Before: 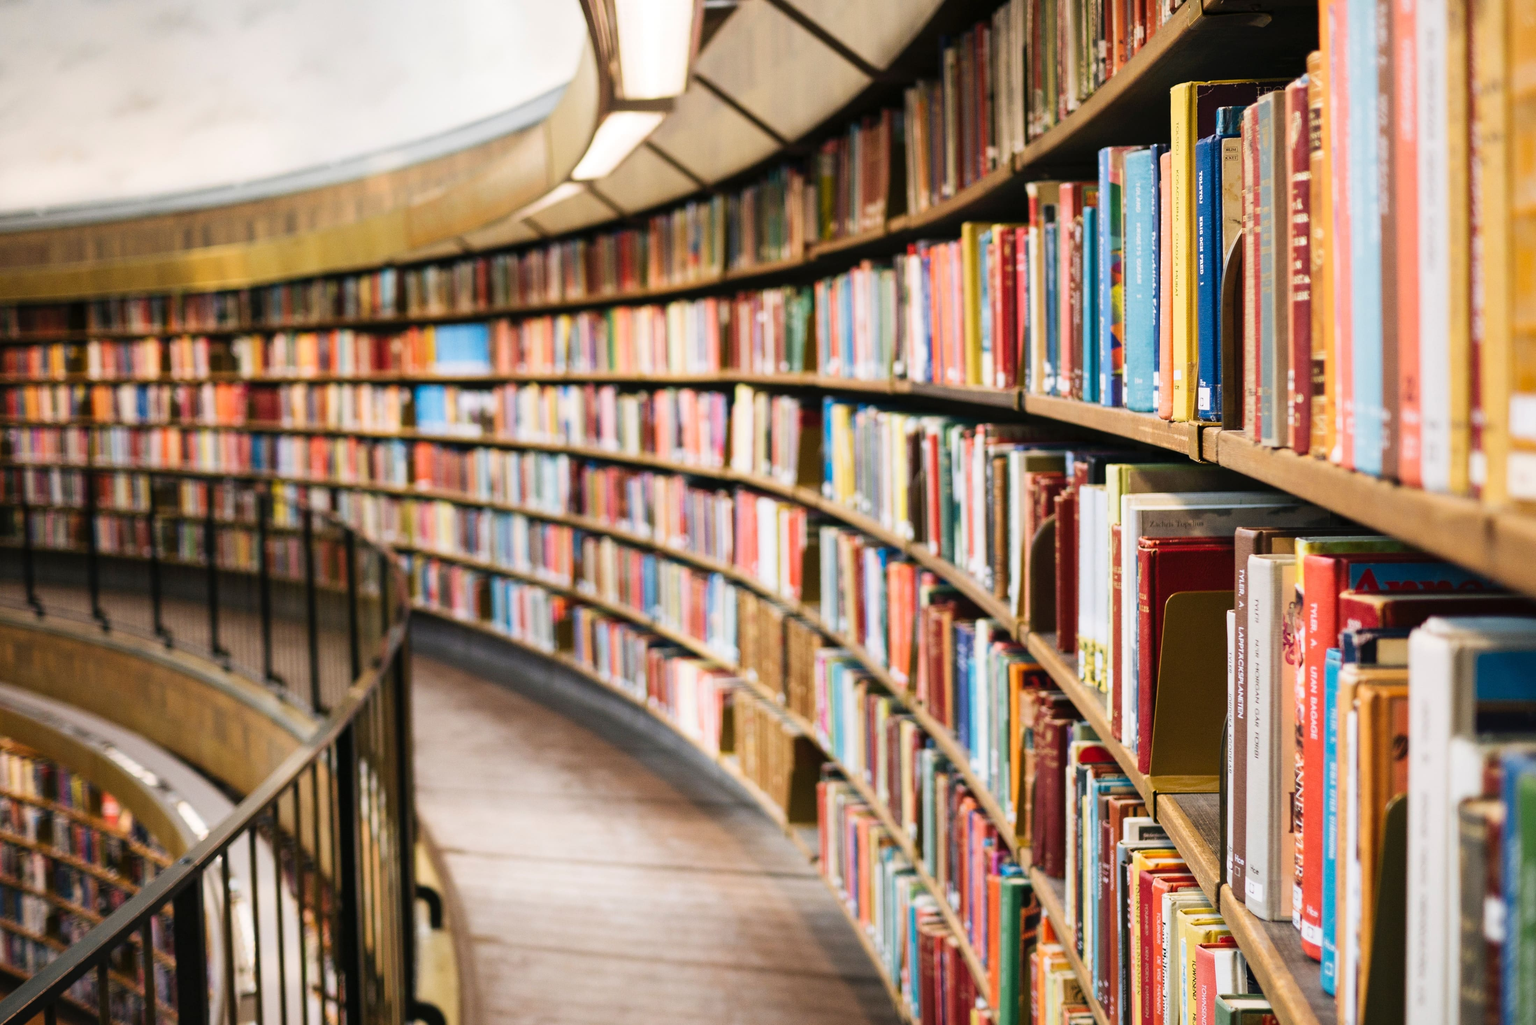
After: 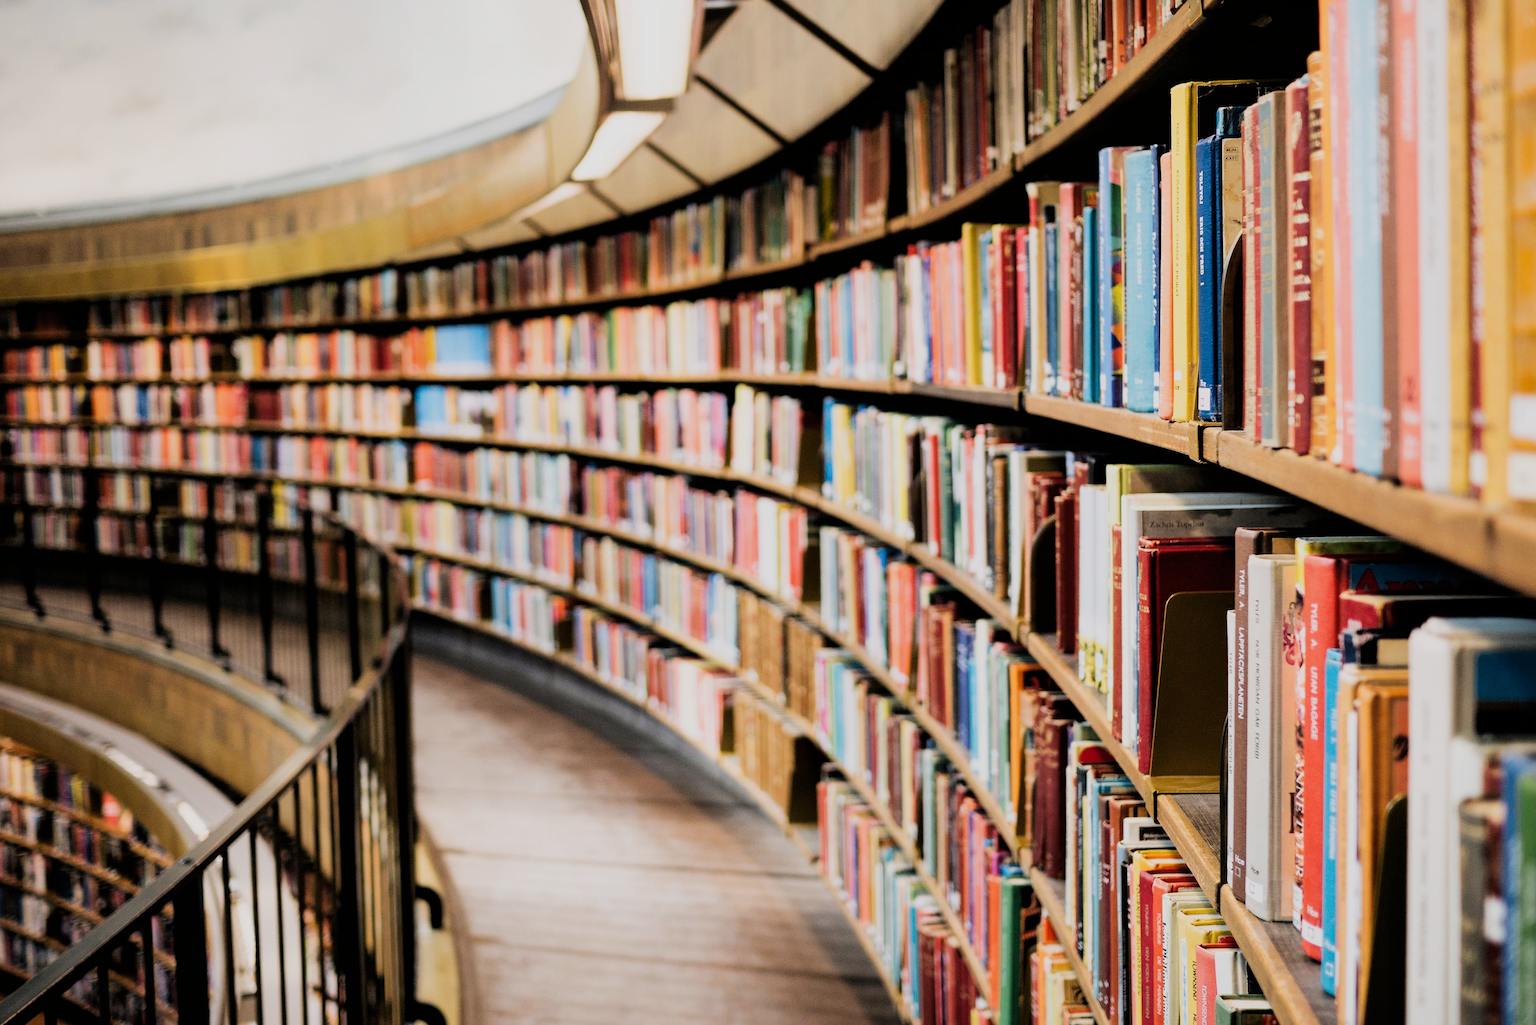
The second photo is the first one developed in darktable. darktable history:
sharpen: radius 1.272, amount 0.305, threshold 0
filmic rgb: black relative exposure -5 EV, hardness 2.88, contrast 1.2, highlights saturation mix -30%
